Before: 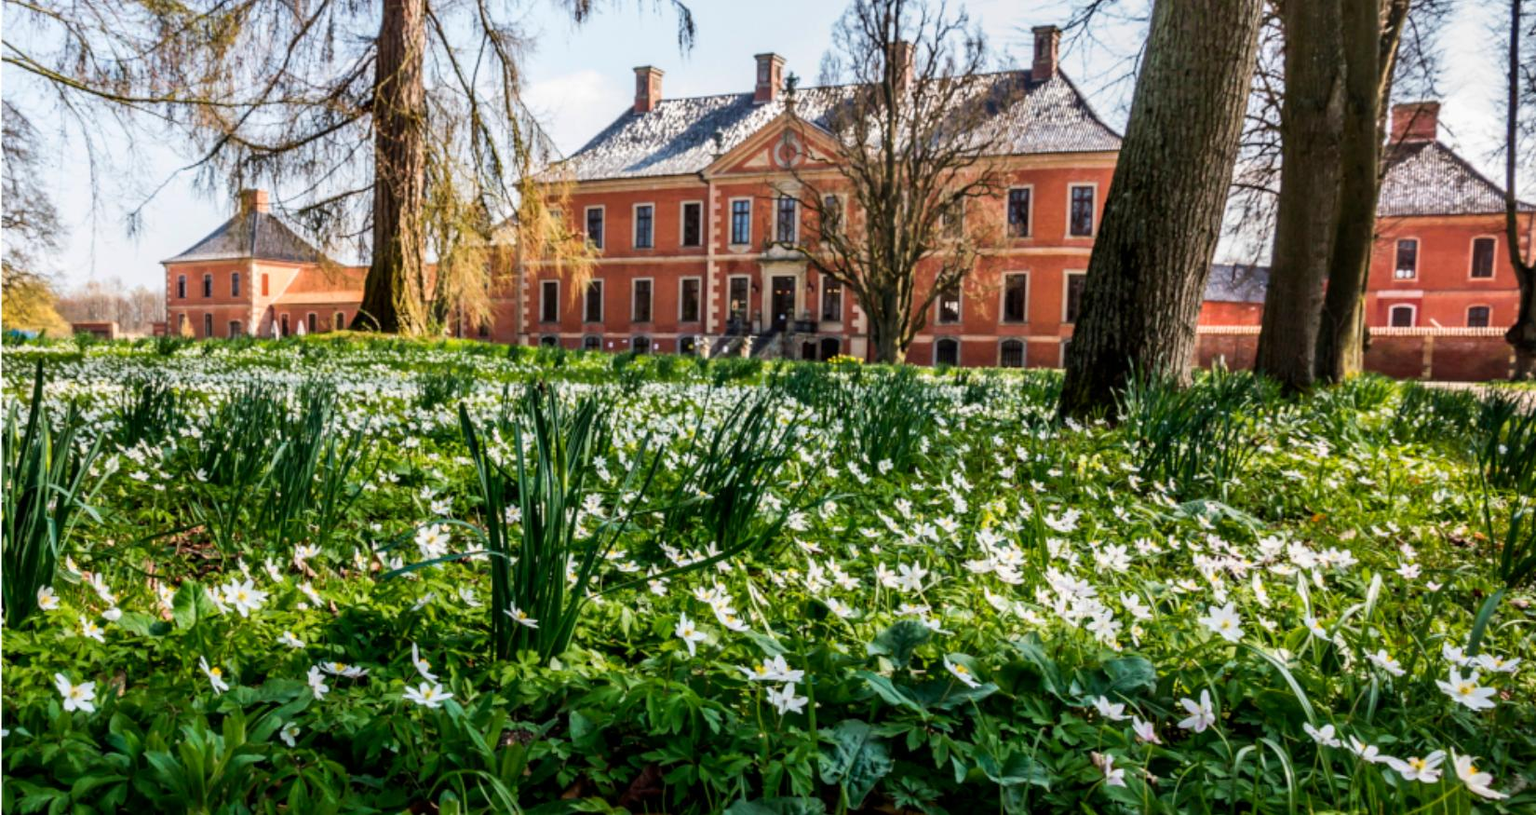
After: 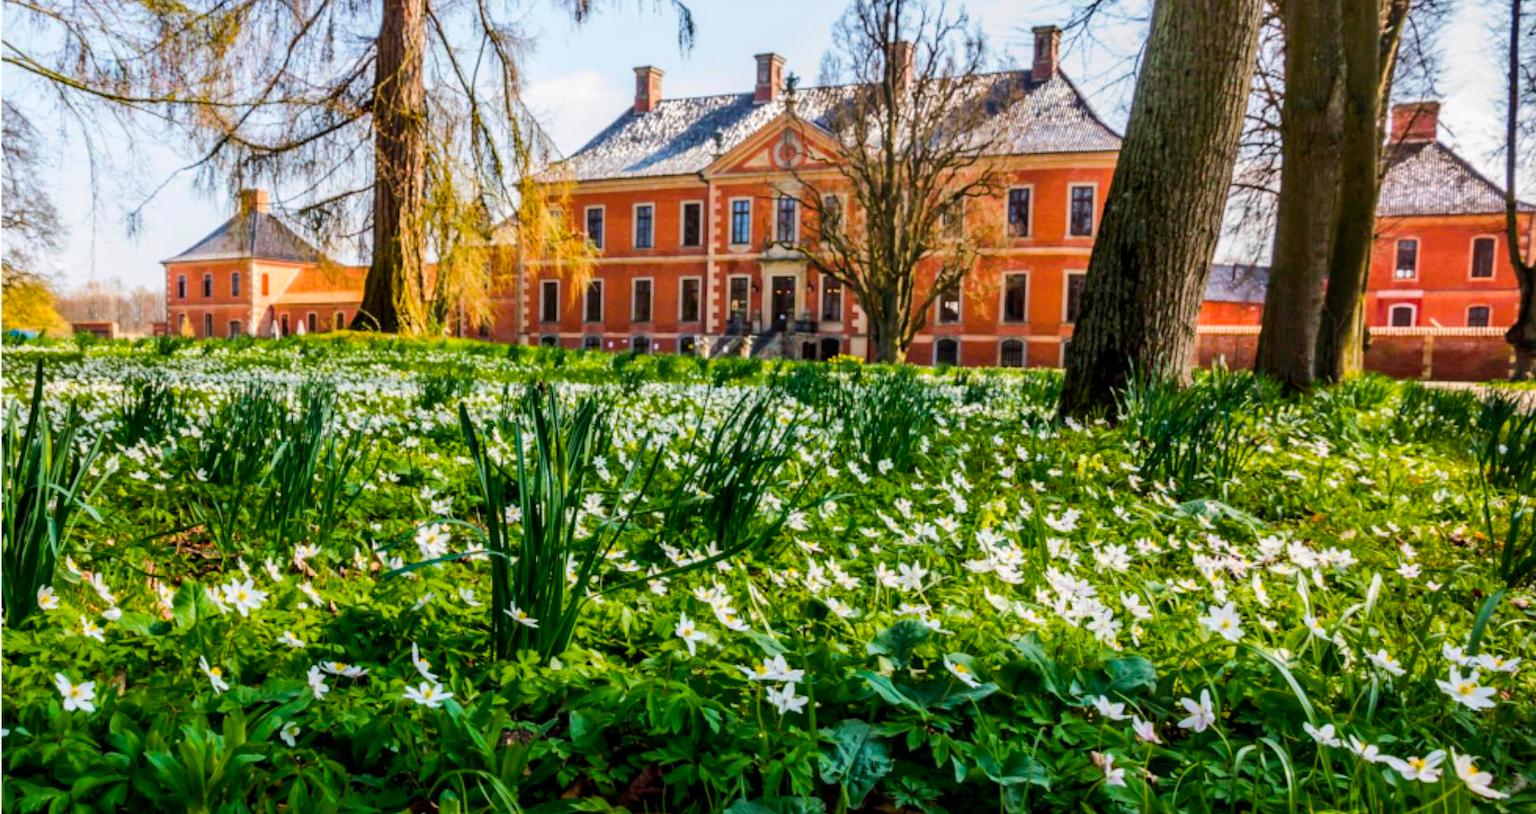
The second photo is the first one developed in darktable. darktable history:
color balance rgb: perceptual saturation grading › global saturation 25%, perceptual brilliance grading › mid-tones 10%, perceptual brilliance grading › shadows 15%, global vibrance 20%
tone equalizer: -7 EV 0.18 EV, -6 EV 0.12 EV, -5 EV 0.08 EV, -4 EV 0.04 EV, -2 EV -0.02 EV, -1 EV -0.04 EV, +0 EV -0.06 EV, luminance estimator HSV value / RGB max
